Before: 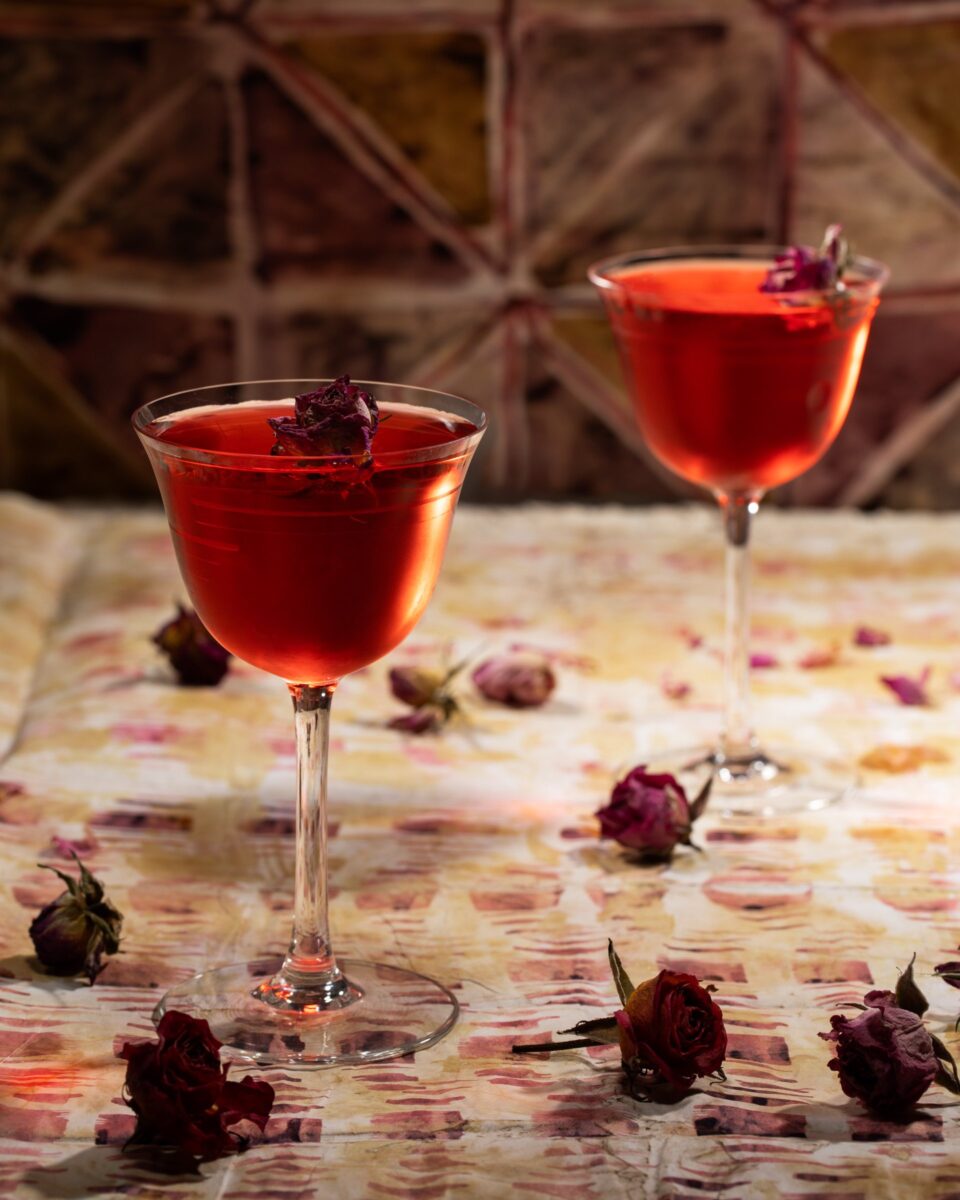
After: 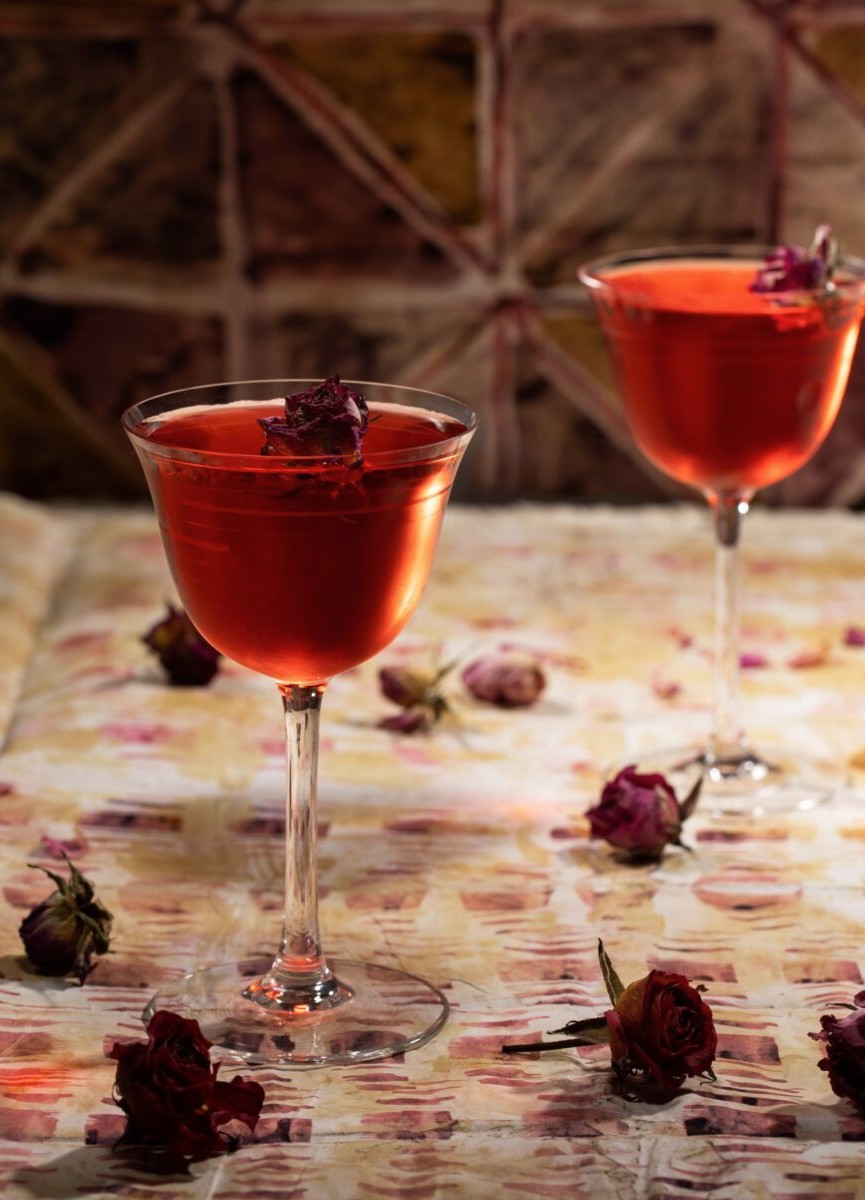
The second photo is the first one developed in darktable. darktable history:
contrast brightness saturation: saturation -0.05
crop and rotate: left 1.088%, right 8.807%
